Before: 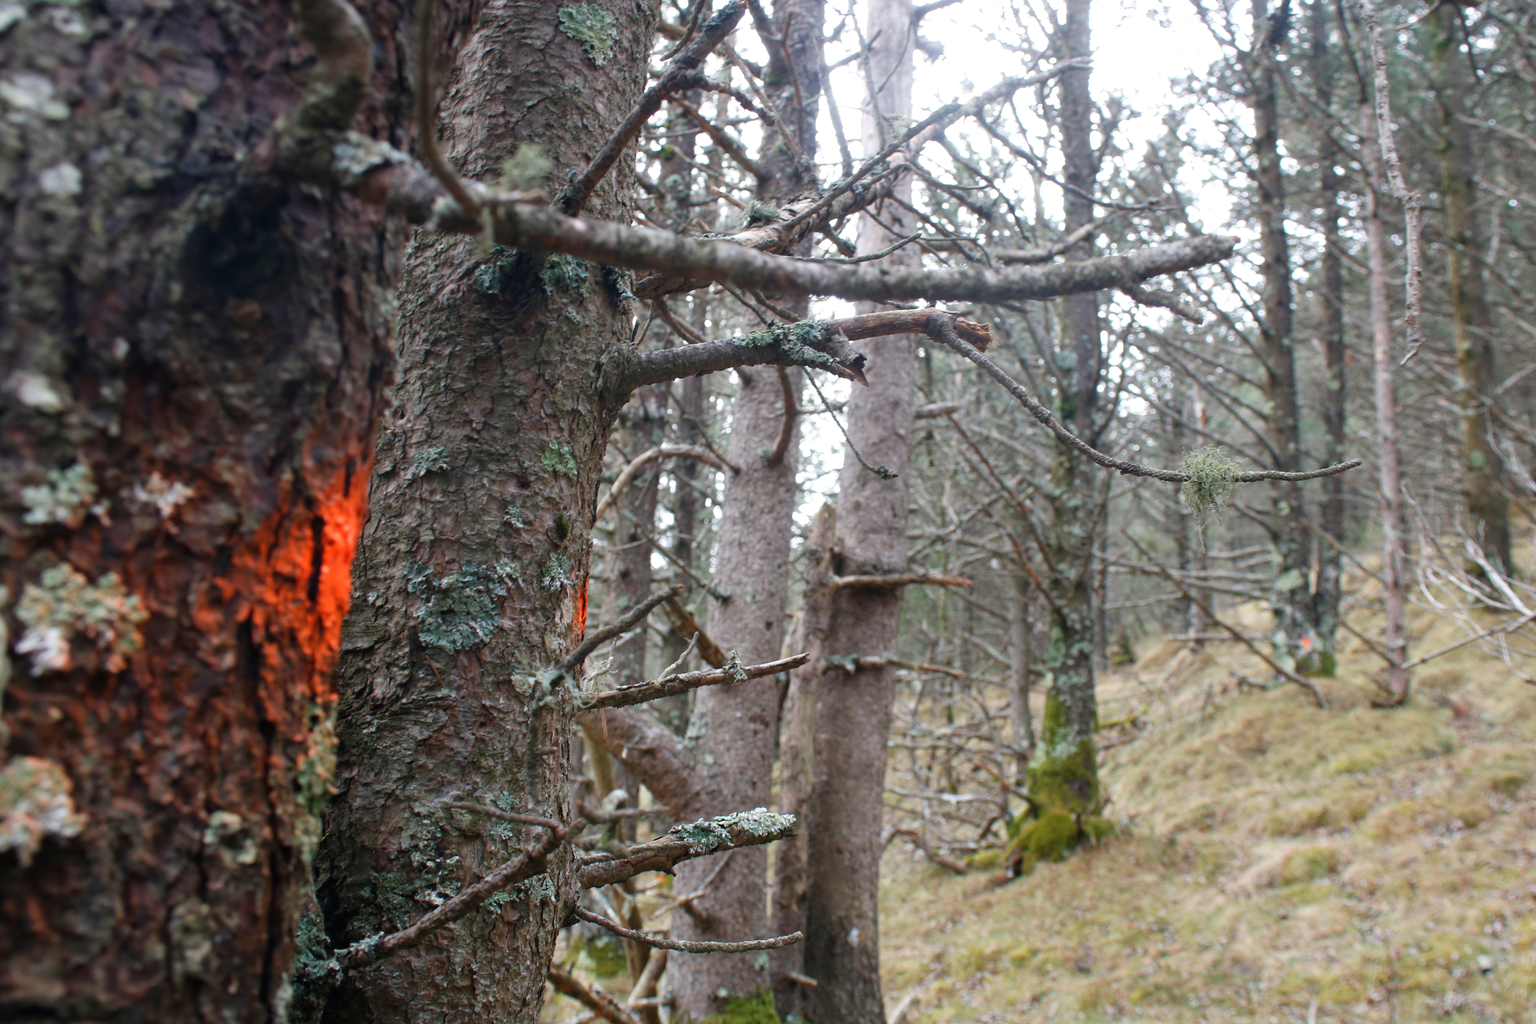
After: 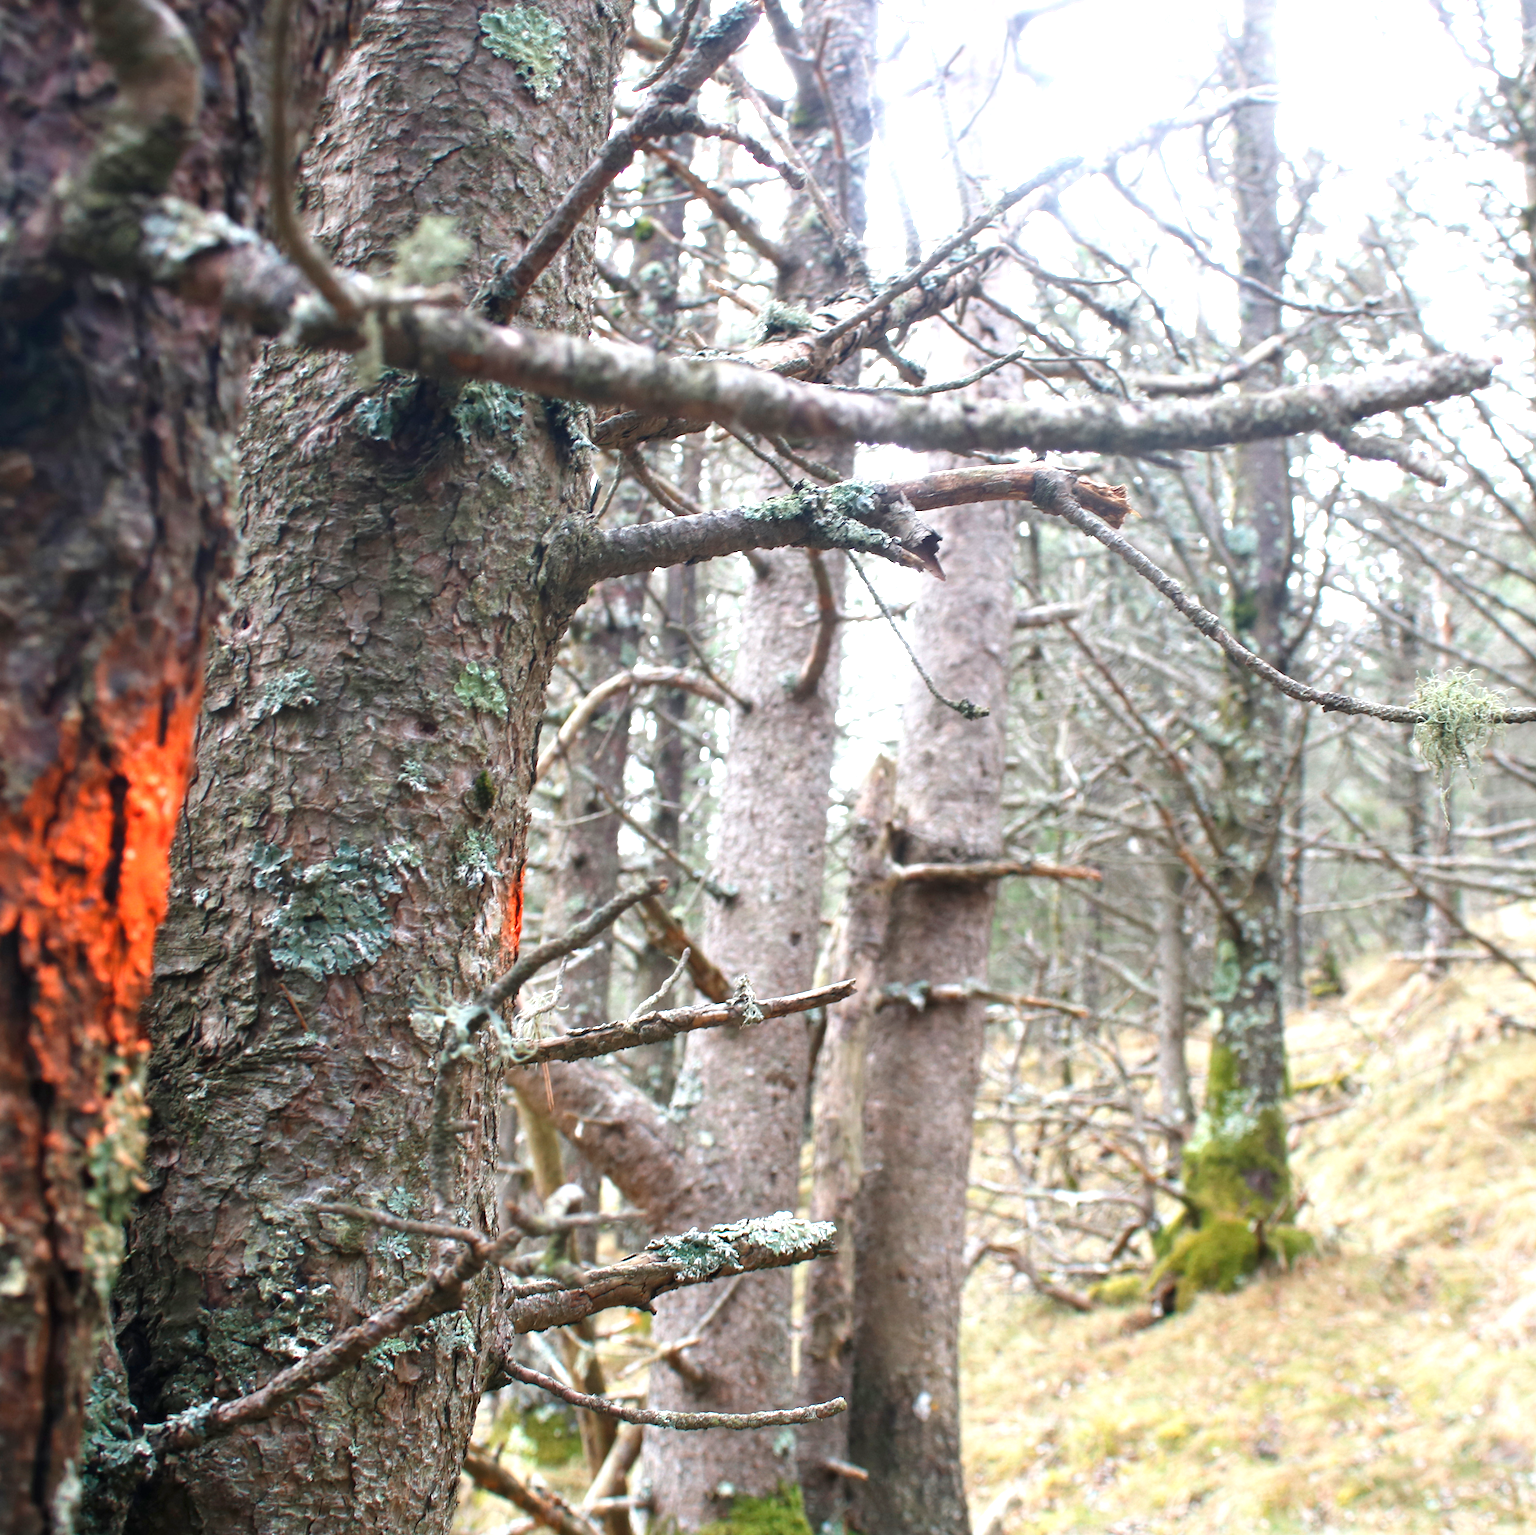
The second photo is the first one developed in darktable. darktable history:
crop and rotate: left 15.546%, right 17.787%
shadows and highlights: shadows -12.5, white point adjustment 4, highlights 28.33
exposure: exposure 0.921 EV, compensate highlight preservation false
